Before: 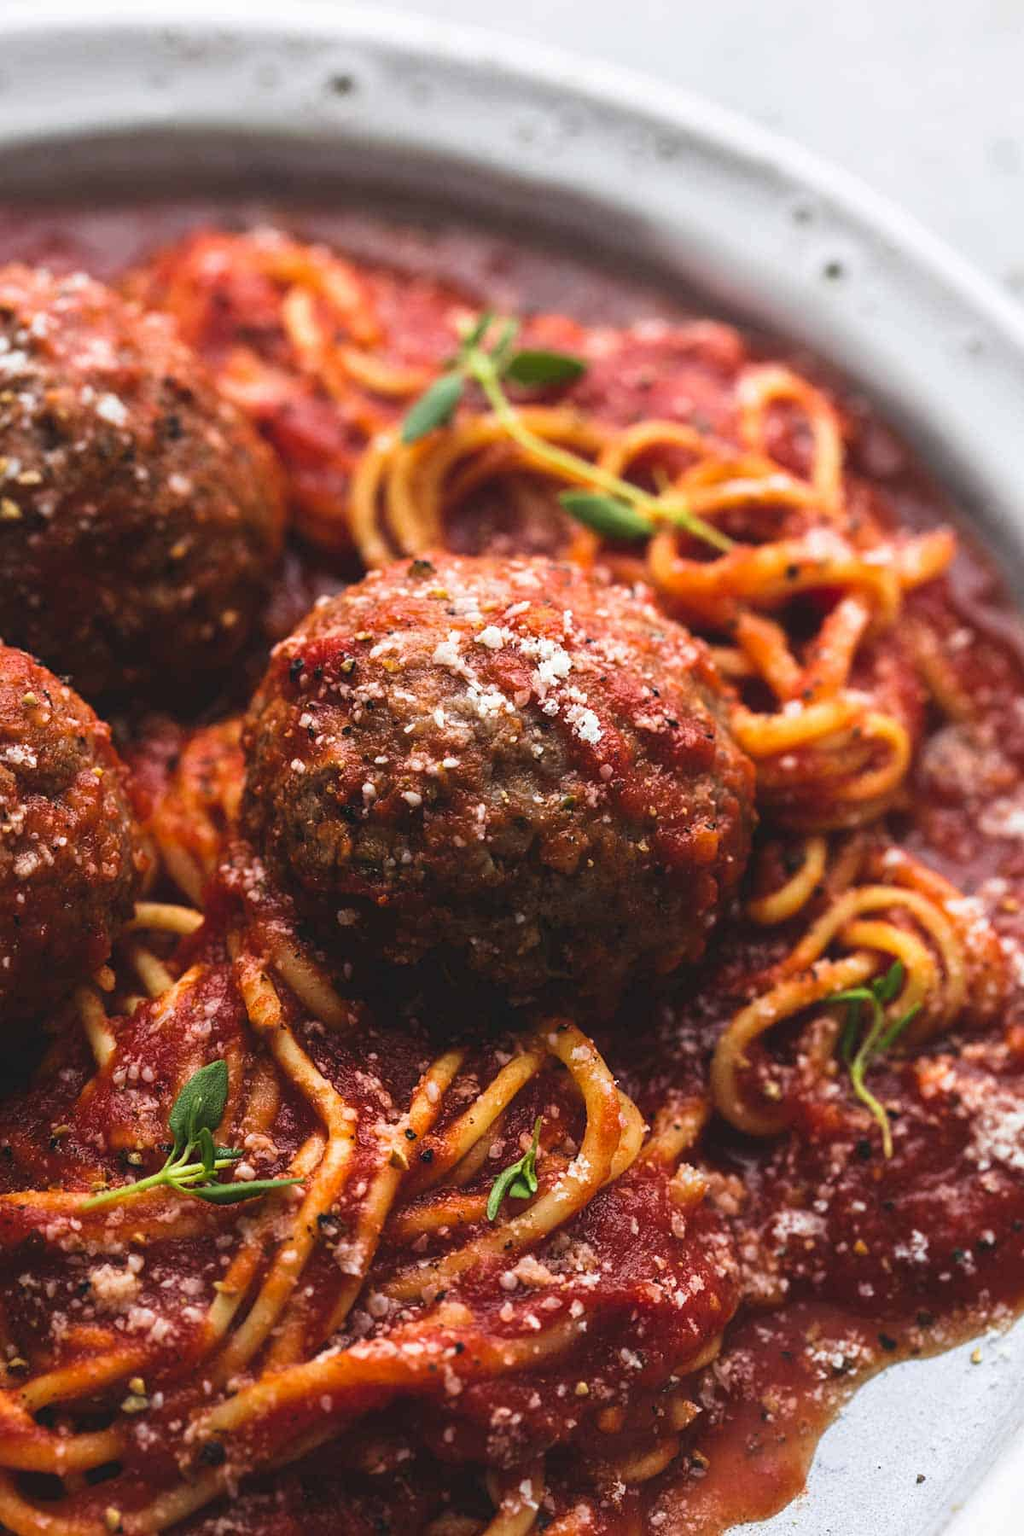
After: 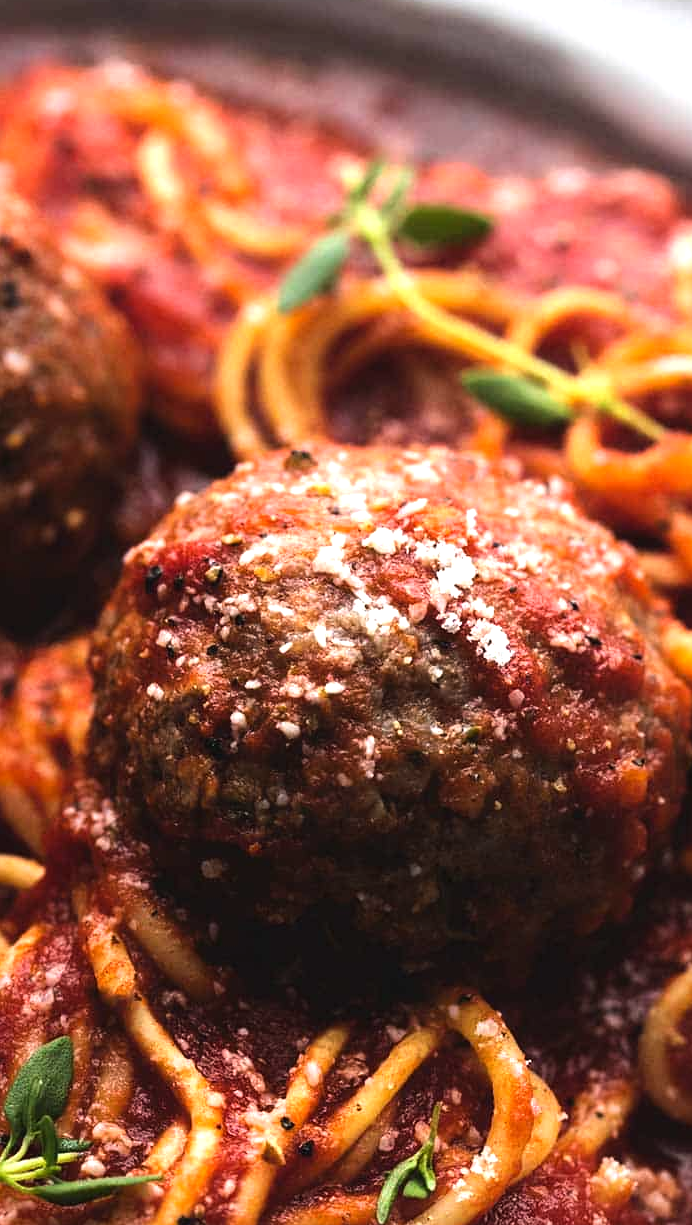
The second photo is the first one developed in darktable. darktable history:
tone equalizer: -8 EV -0.746 EV, -7 EV -0.735 EV, -6 EV -0.578 EV, -5 EV -0.367 EV, -3 EV 0.367 EV, -2 EV 0.6 EV, -1 EV 0.675 EV, +0 EV 0.726 EV, smoothing diameter 2.18%, edges refinement/feathering 16.91, mask exposure compensation -1.57 EV, filter diffusion 5
crop: left 16.245%, top 11.446%, right 26.045%, bottom 20.464%
